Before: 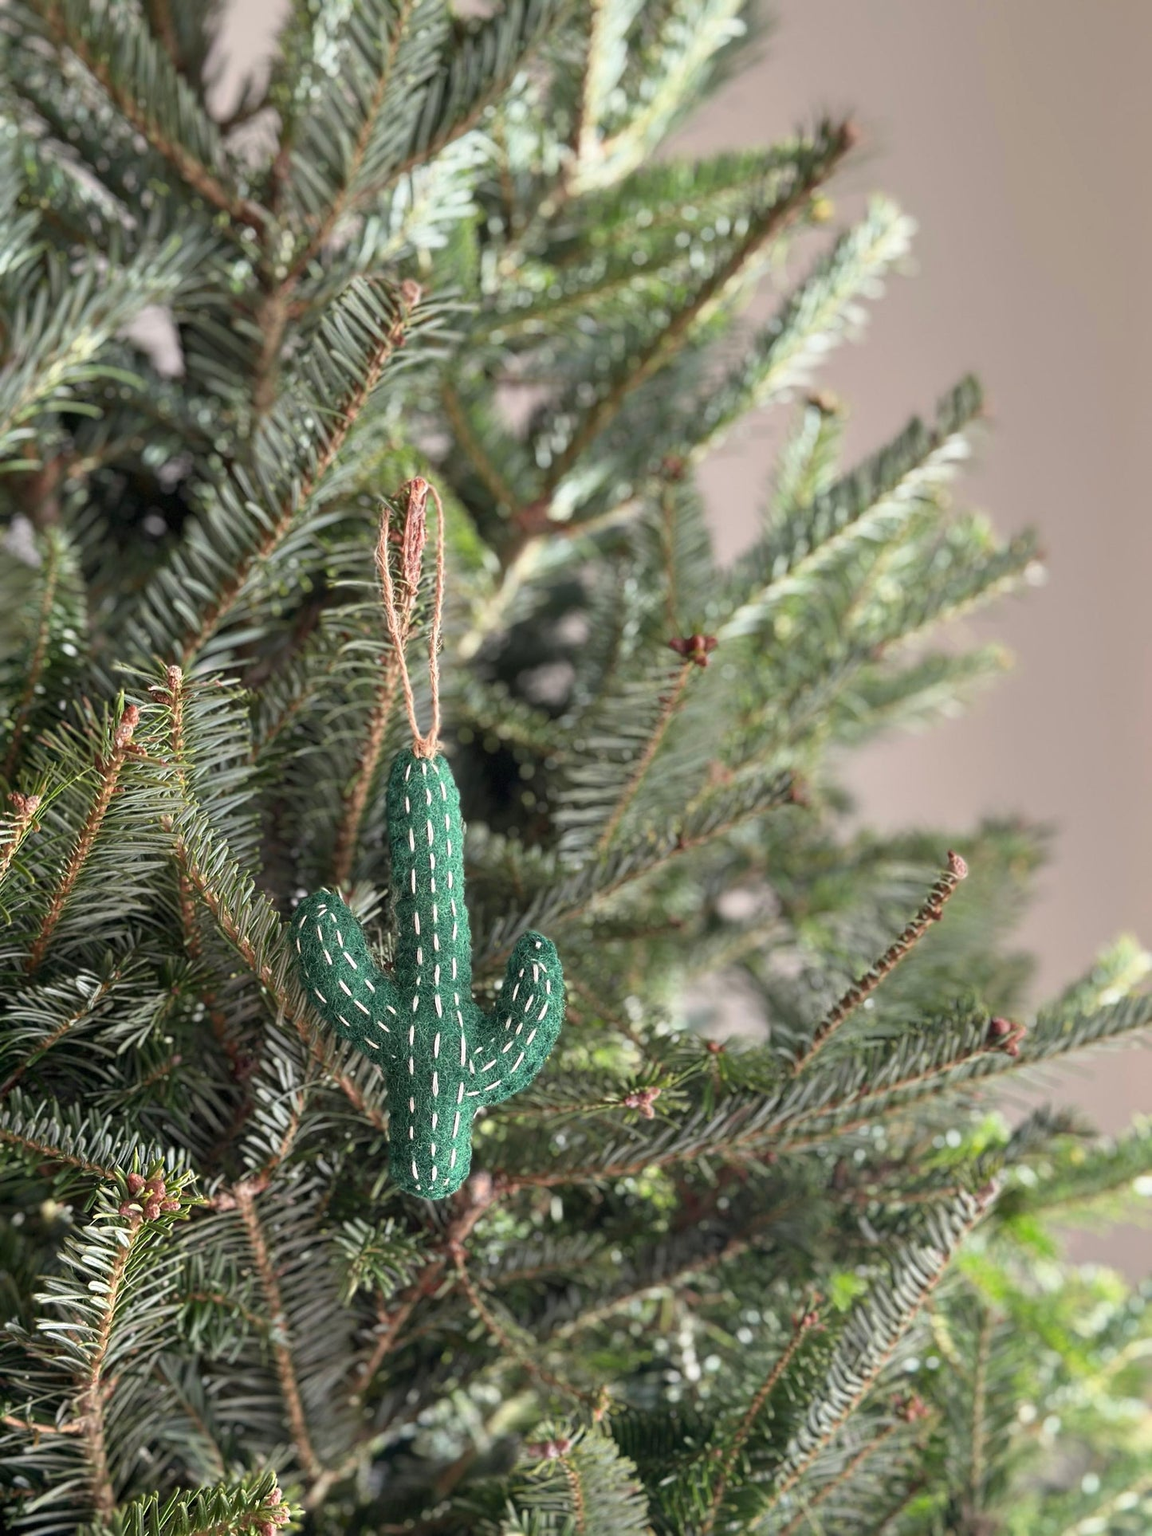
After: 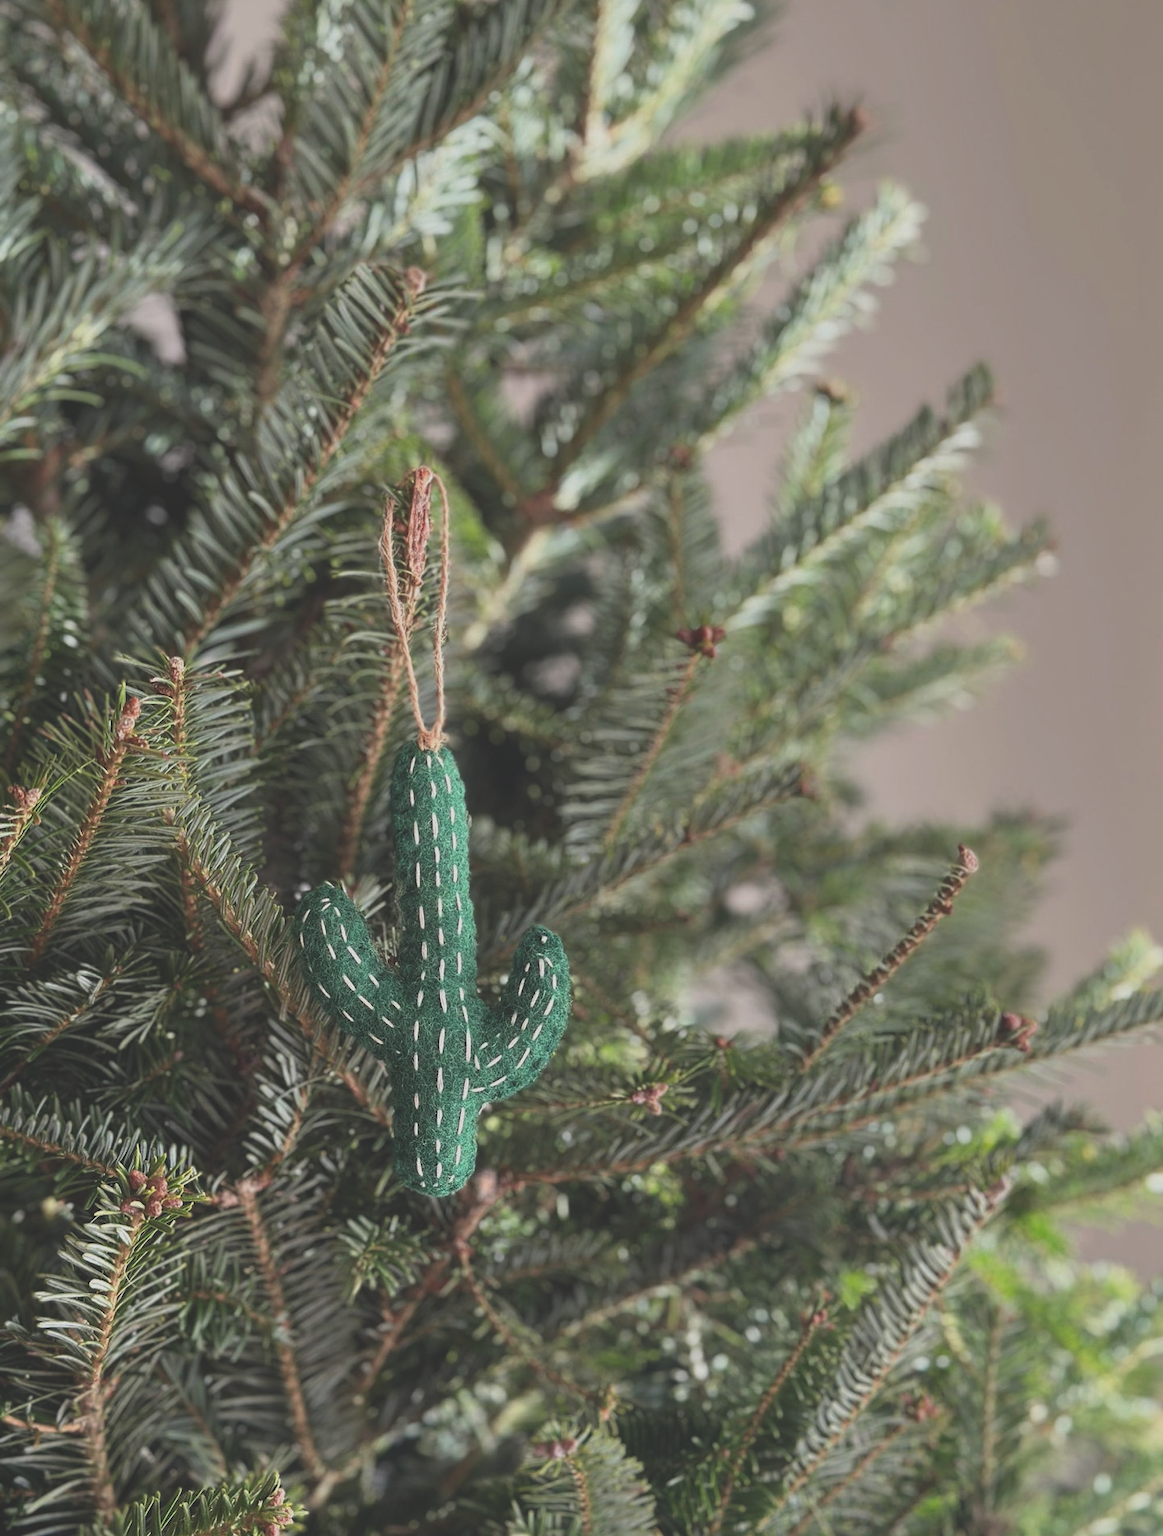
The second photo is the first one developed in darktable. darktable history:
crop: top 1.049%, right 0.001%
exposure: black level correction -0.036, exposure -0.497 EV, compensate highlight preservation false
